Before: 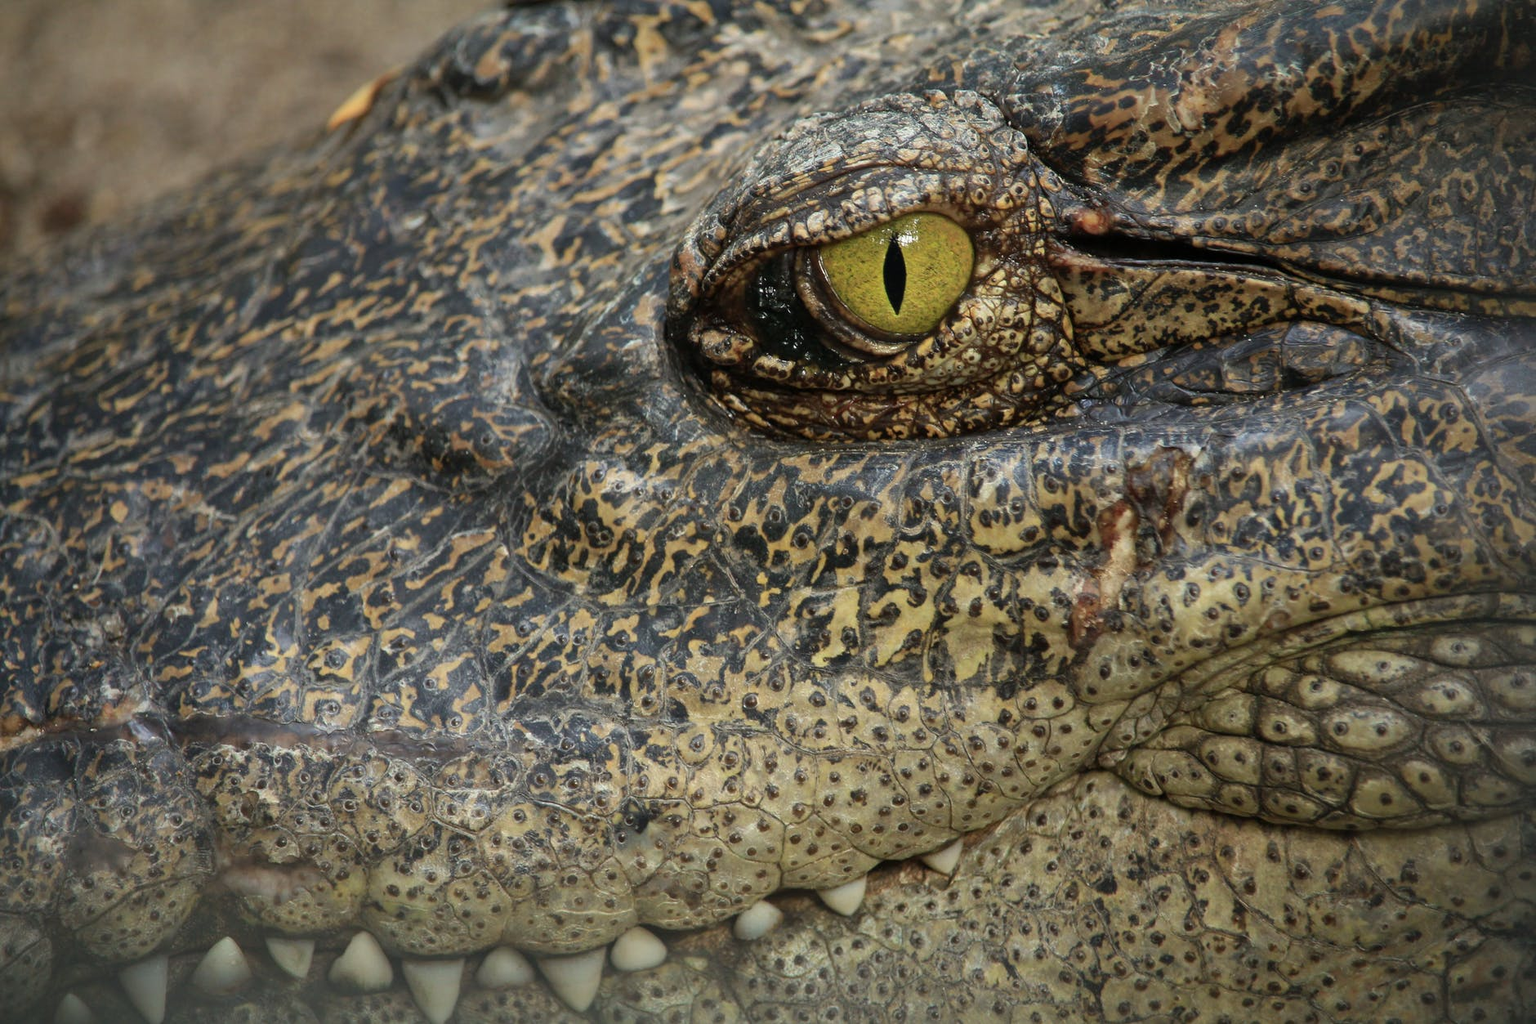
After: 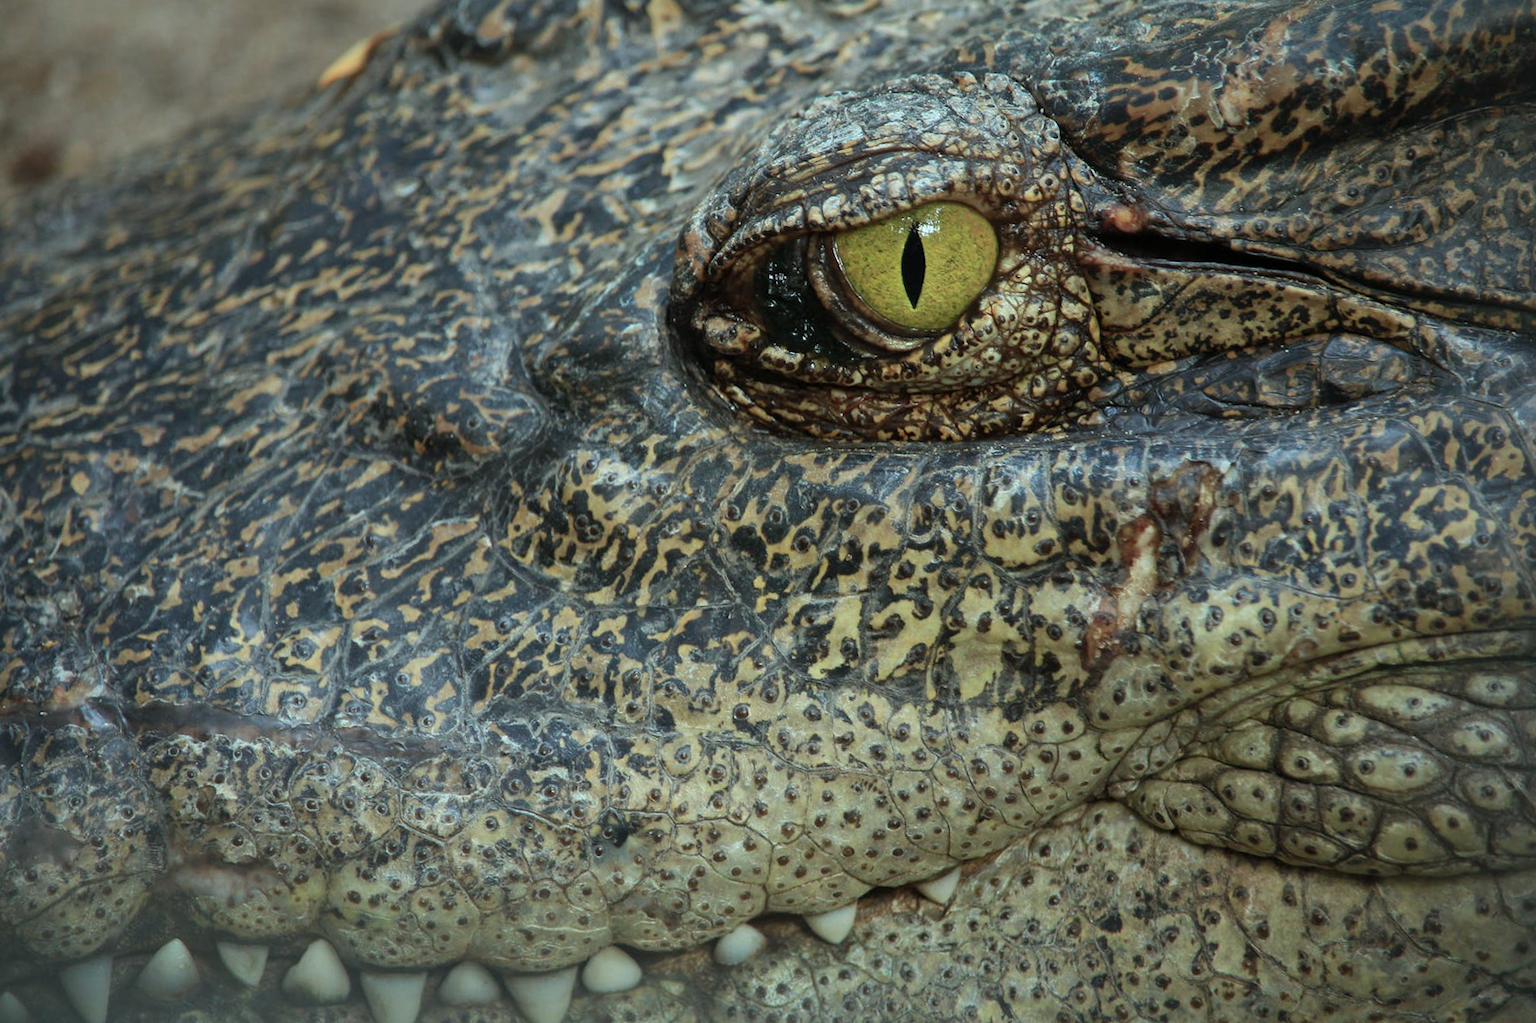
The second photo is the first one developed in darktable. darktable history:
color correction: highlights a* -10.04, highlights b* -10.37
crop and rotate: angle -2.38°
